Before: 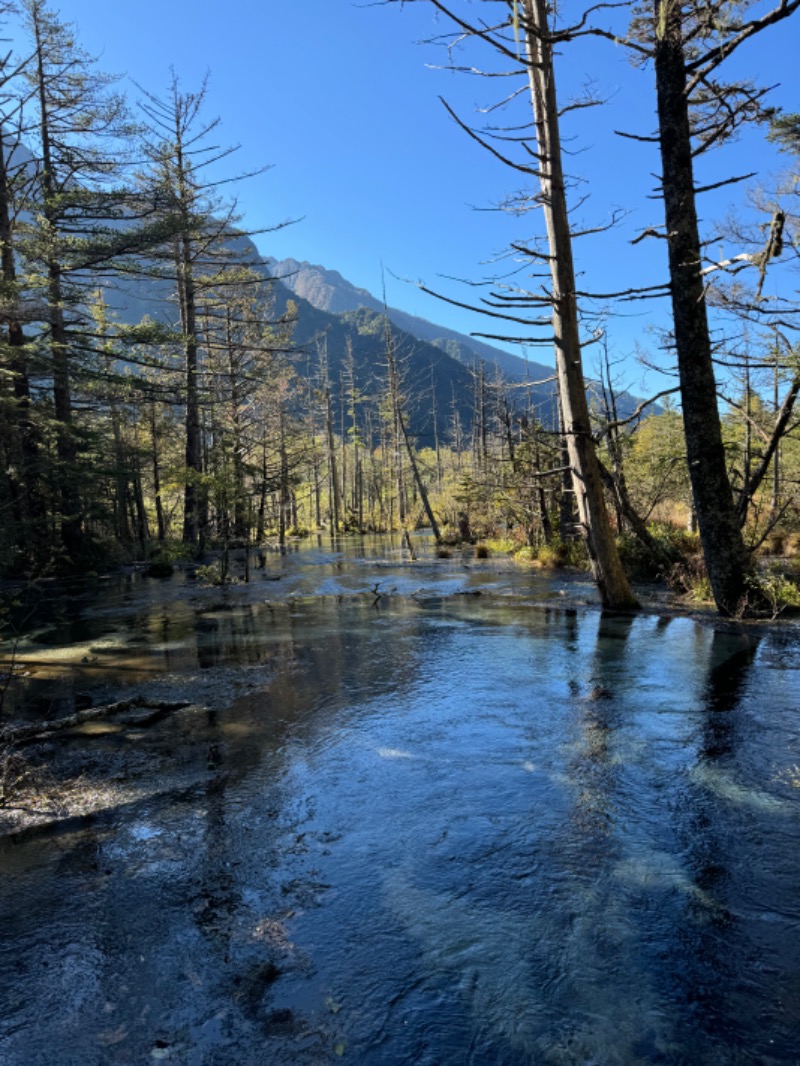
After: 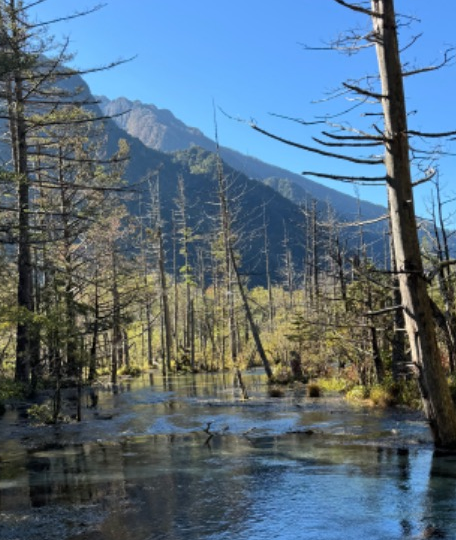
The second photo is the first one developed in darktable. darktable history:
crop: left 21.02%, top 15.168%, right 21.927%, bottom 34.122%
